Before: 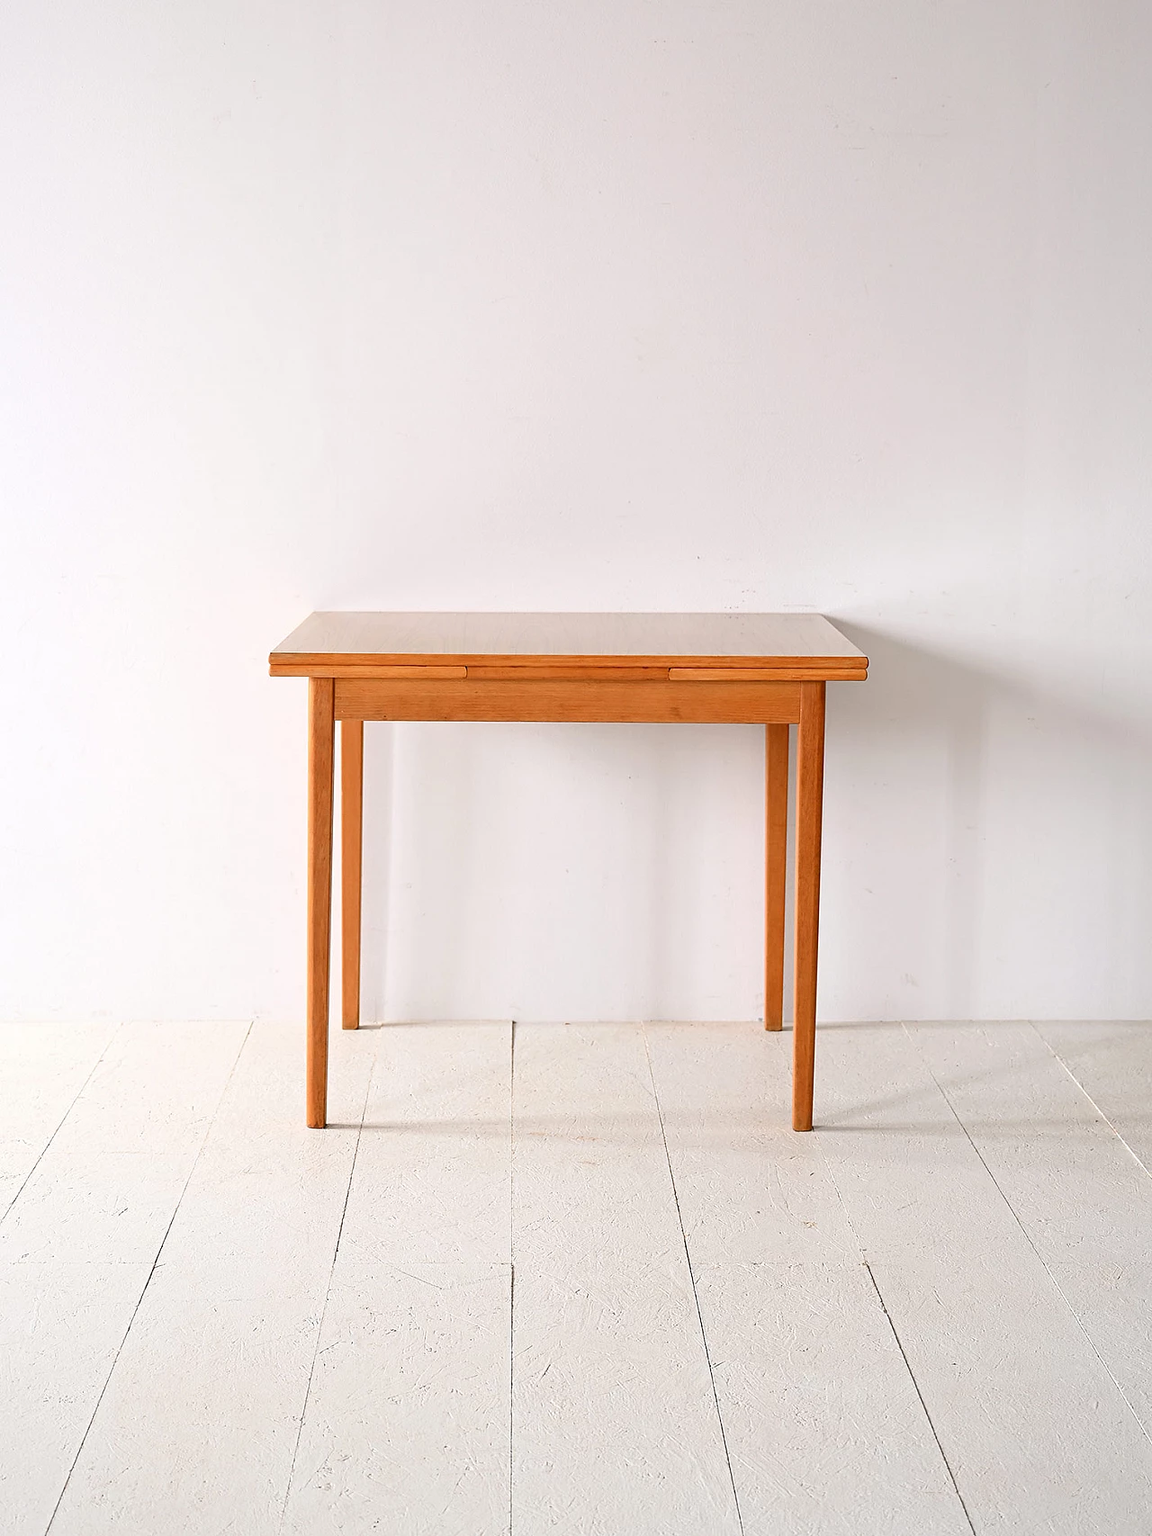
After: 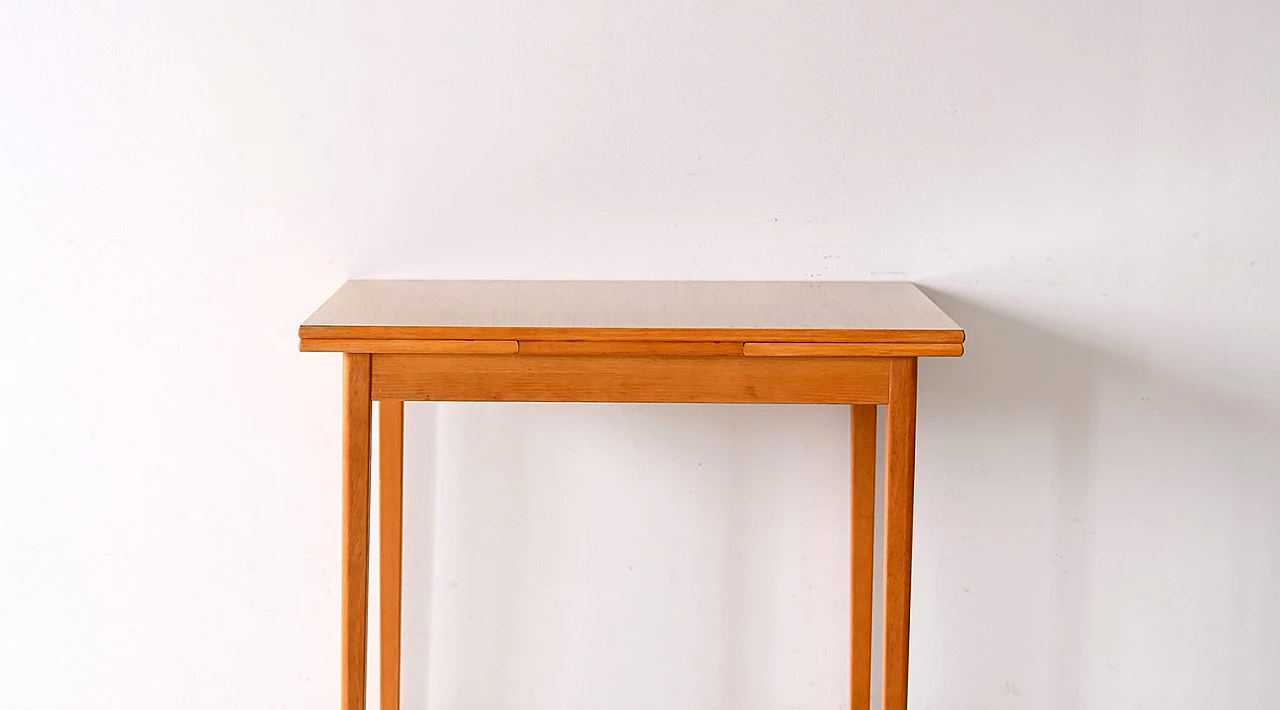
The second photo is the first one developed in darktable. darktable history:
tone equalizer: edges refinement/feathering 500, mask exposure compensation -1.57 EV, preserve details no
color balance rgb: perceptual saturation grading › global saturation 9.668%
crop and rotate: top 23.462%, bottom 34.926%
